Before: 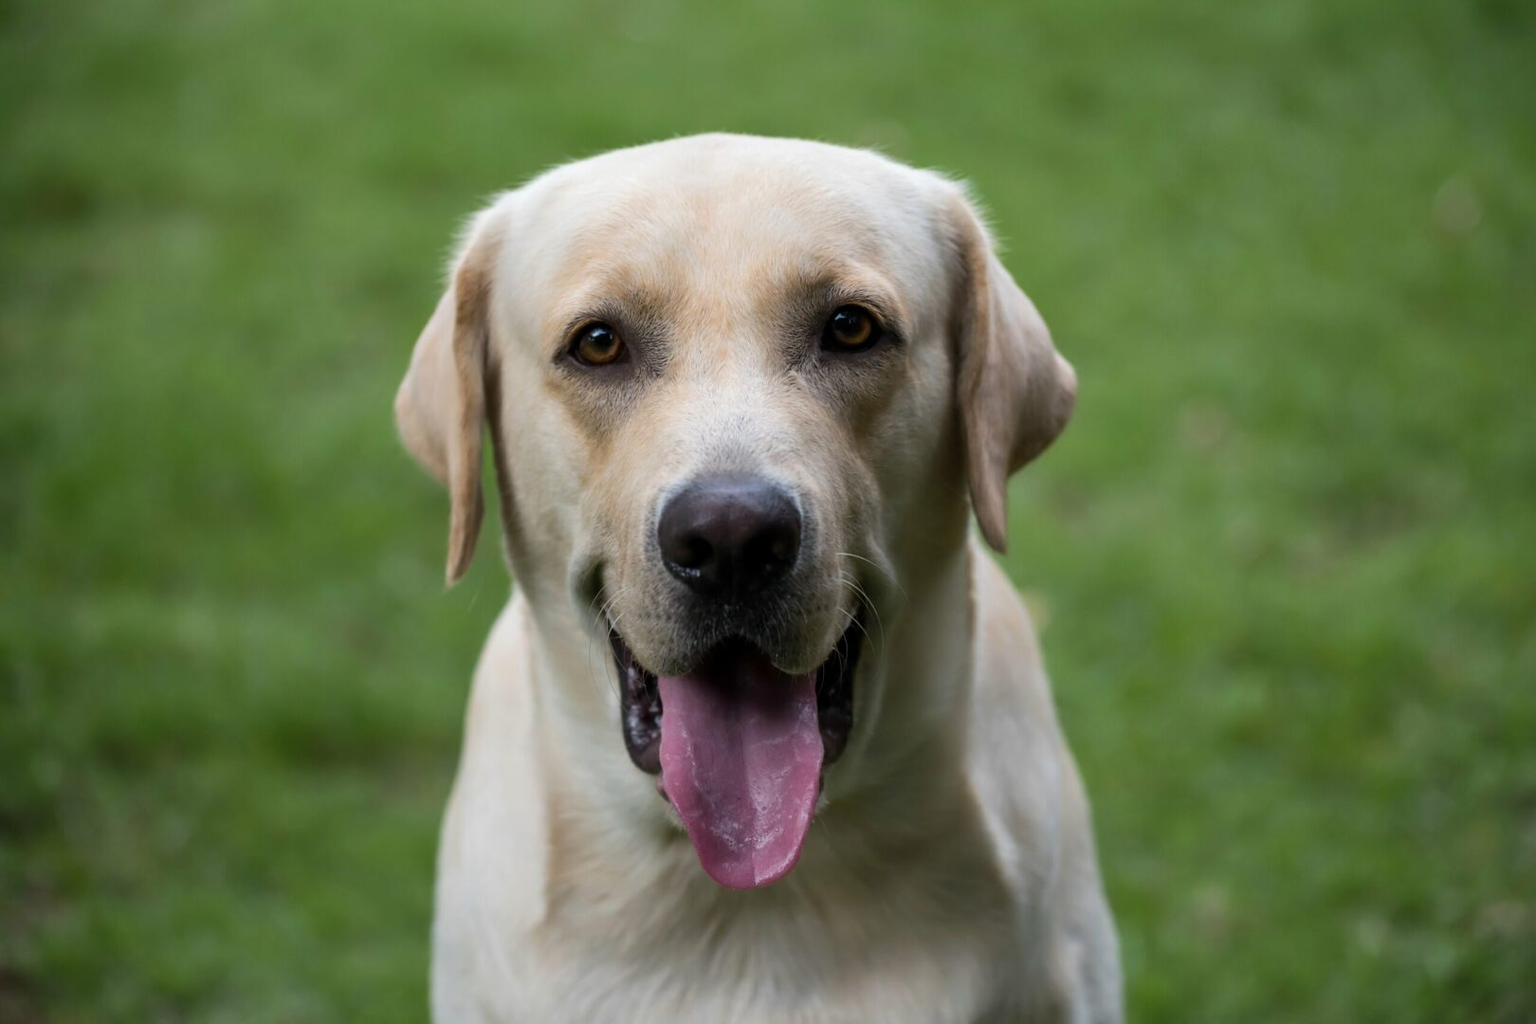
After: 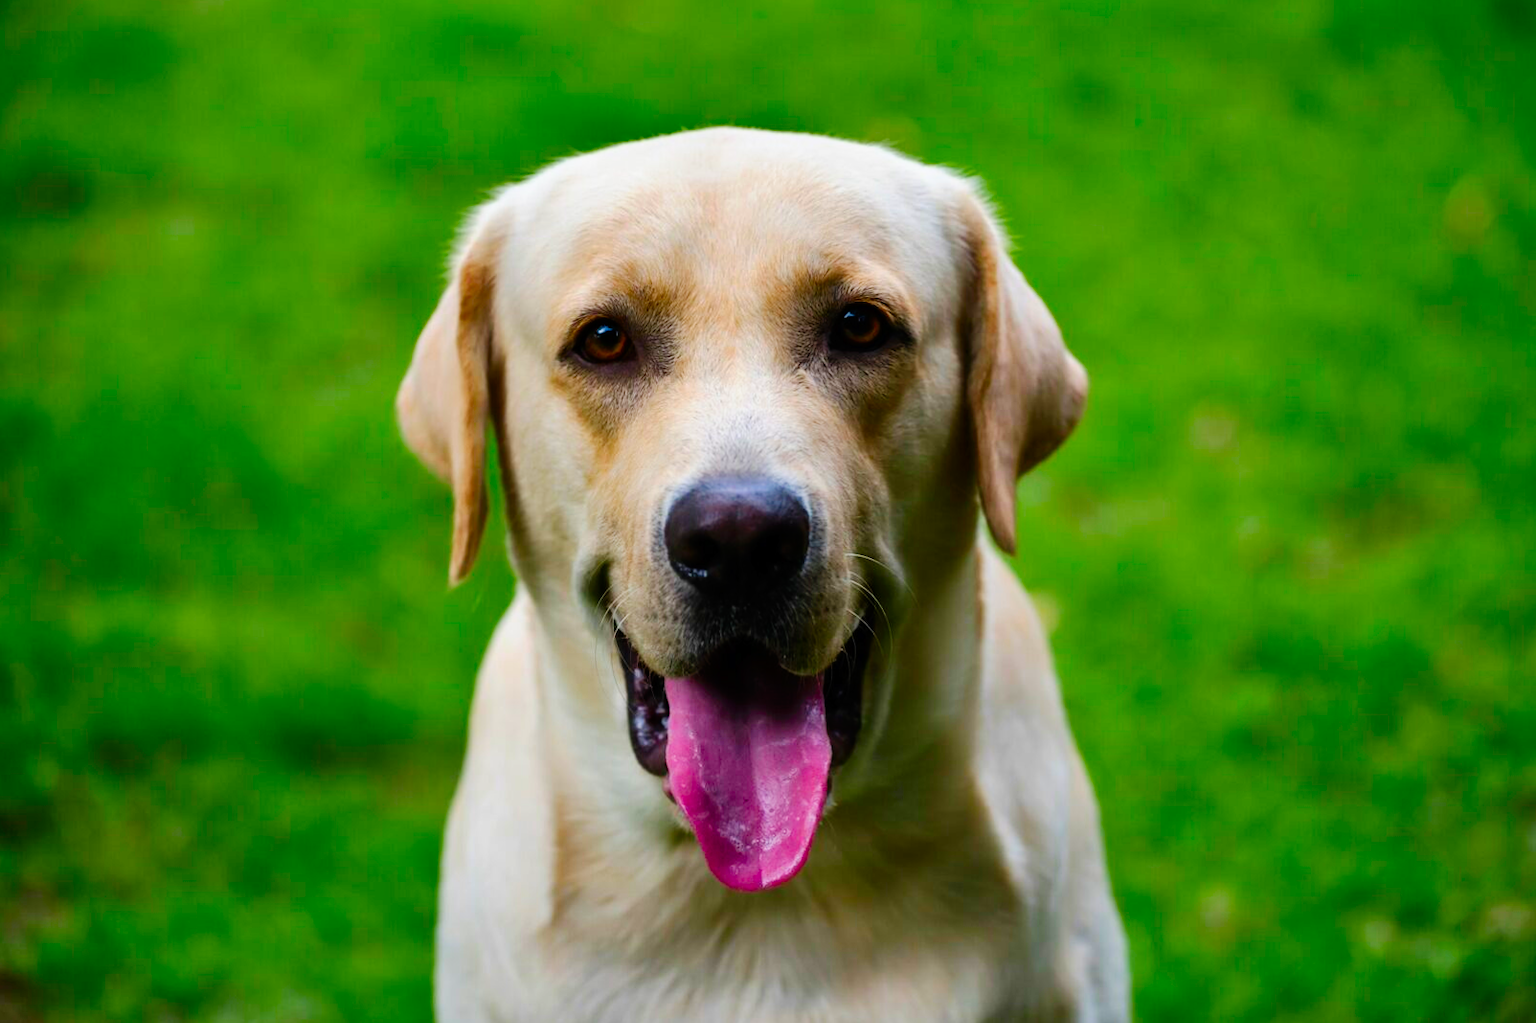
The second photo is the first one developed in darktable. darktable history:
shadows and highlights: radius 108.52, shadows 40.68, highlights -72.88, low approximation 0.01, soften with gaussian
tone curve: curves: ch0 [(0, 0) (0.003, 0.004) (0.011, 0.006) (0.025, 0.011) (0.044, 0.017) (0.069, 0.029) (0.1, 0.047) (0.136, 0.07) (0.177, 0.121) (0.224, 0.182) (0.277, 0.257) (0.335, 0.342) (0.399, 0.432) (0.468, 0.526) (0.543, 0.621) (0.623, 0.711) (0.709, 0.792) (0.801, 0.87) (0.898, 0.951) (1, 1)], preserve colors none
exposure: exposure -0.05 EV
color correction: saturation 1.8
rotate and perspective: rotation 0.174°, lens shift (vertical) 0.013, lens shift (horizontal) 0.019, shear 0.001, automatic cropping original format, crop left 0.007, crop right 0.991, crop top 0.016, crop bottom 0.997
